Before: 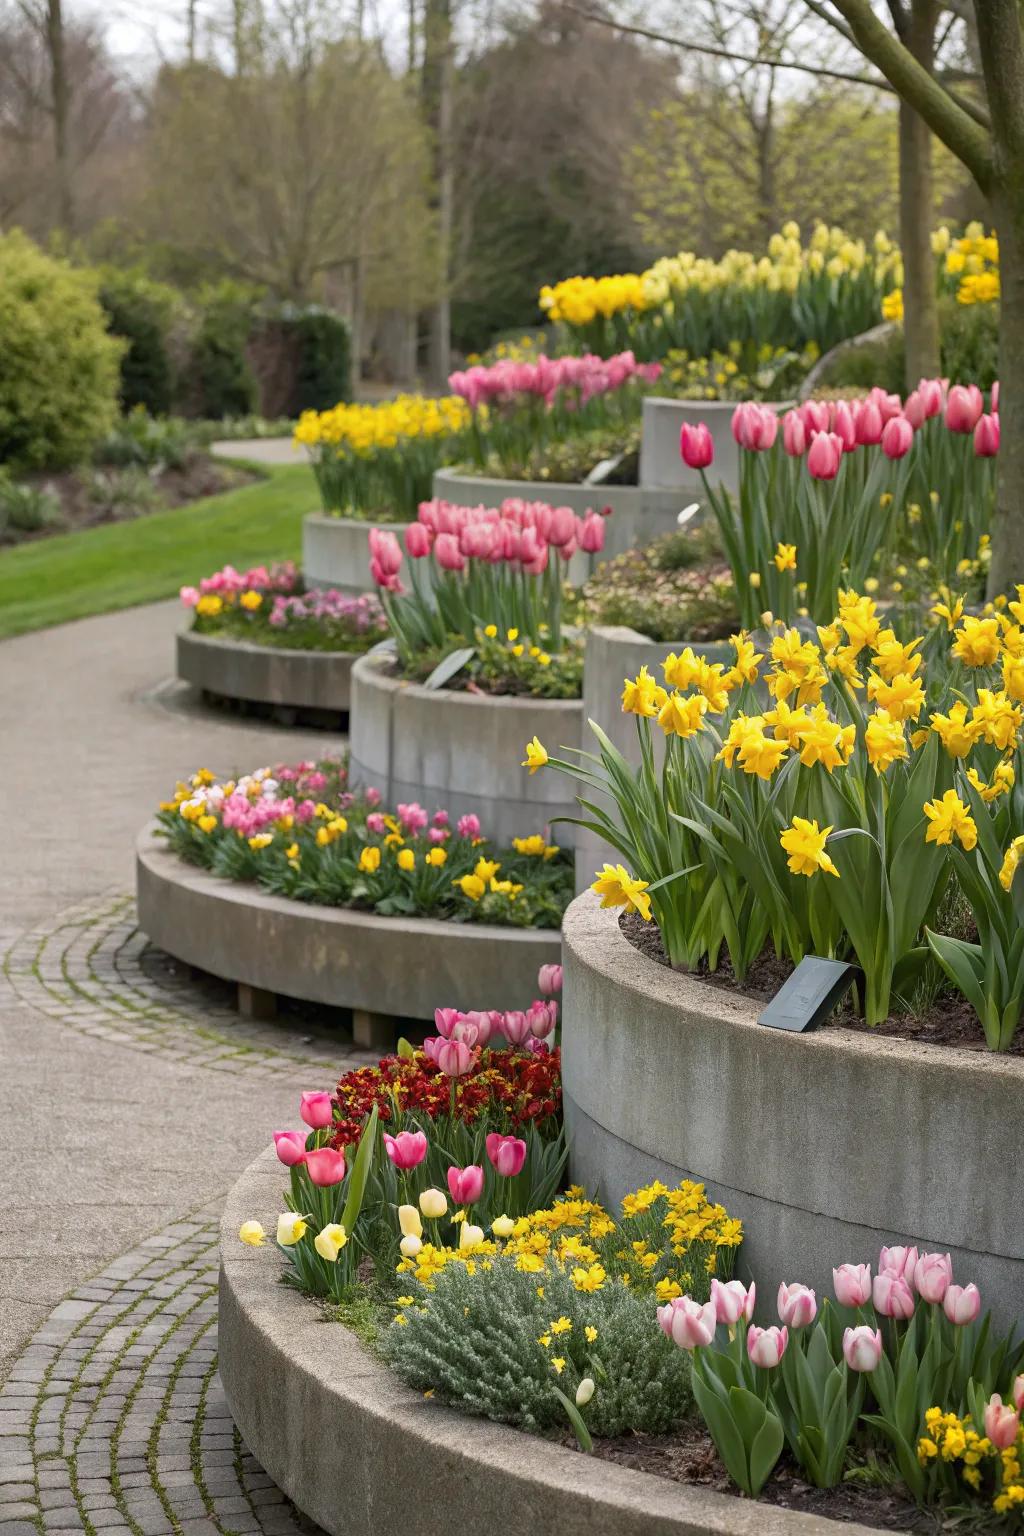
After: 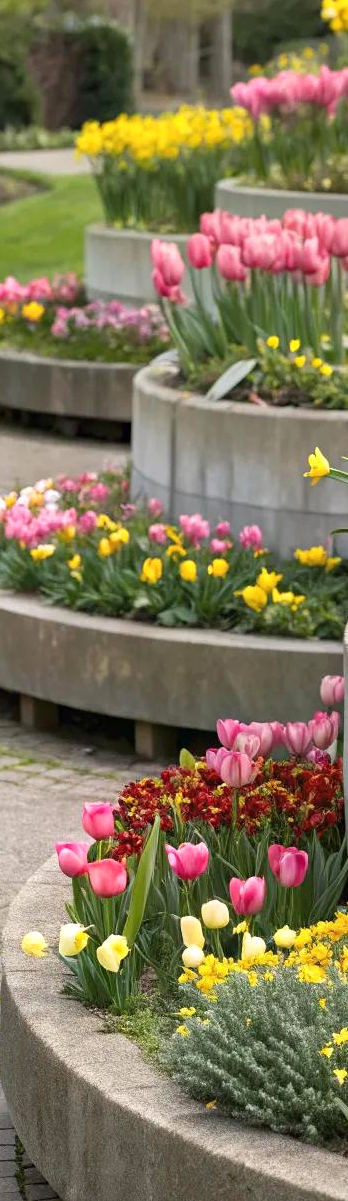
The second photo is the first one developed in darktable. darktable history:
crop and rotate: left 21.31%, top 18.821%, right 44.619%, bottom 2.975%
exposure: exposure 0.297 EV, compensate highlight preservation false
